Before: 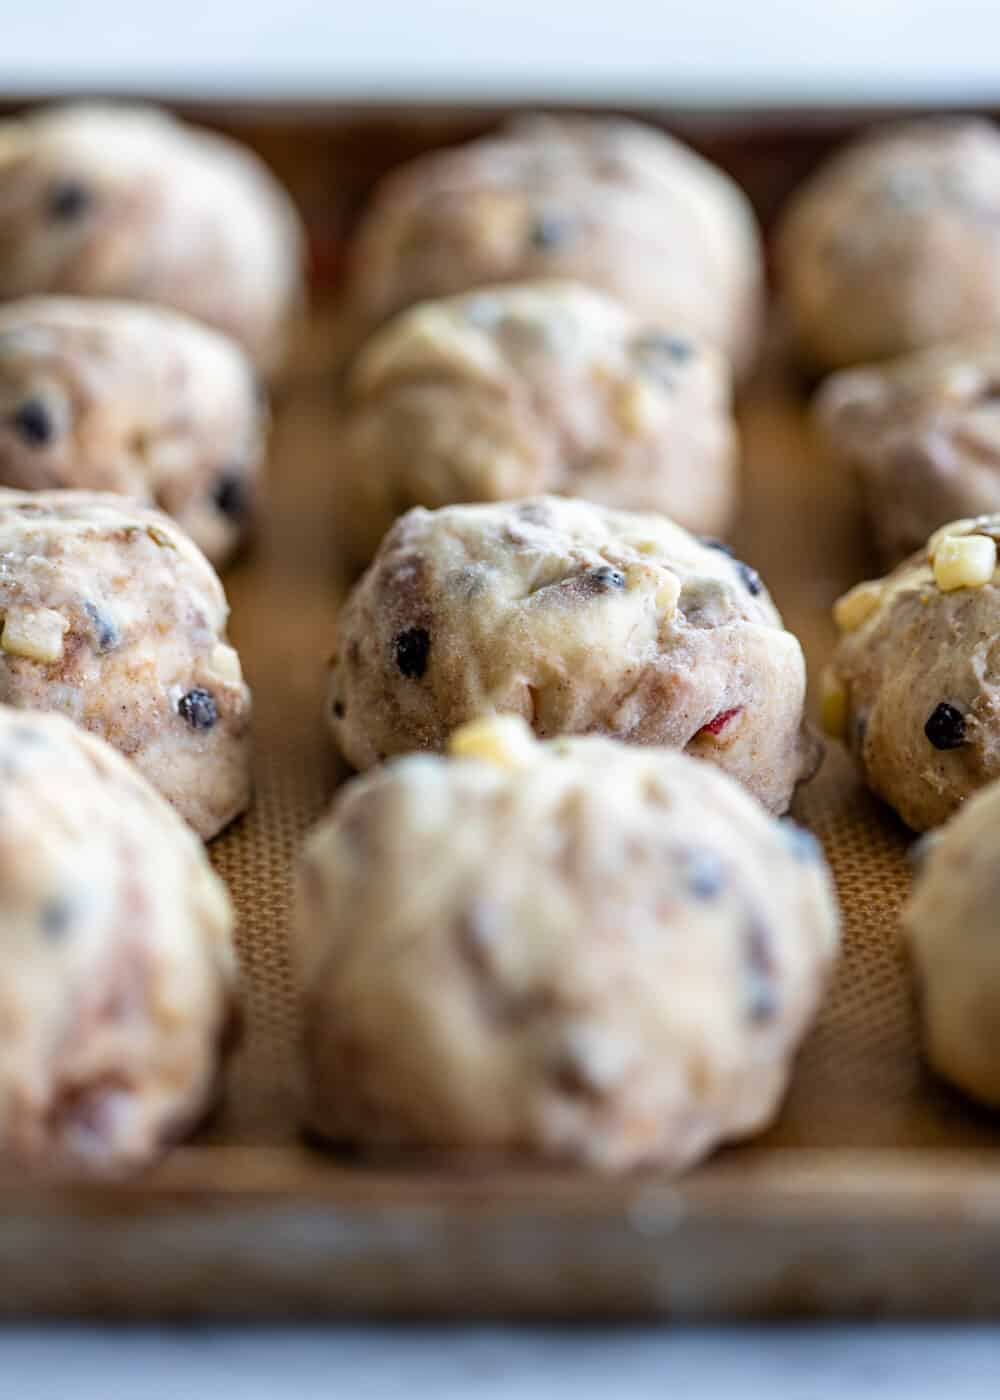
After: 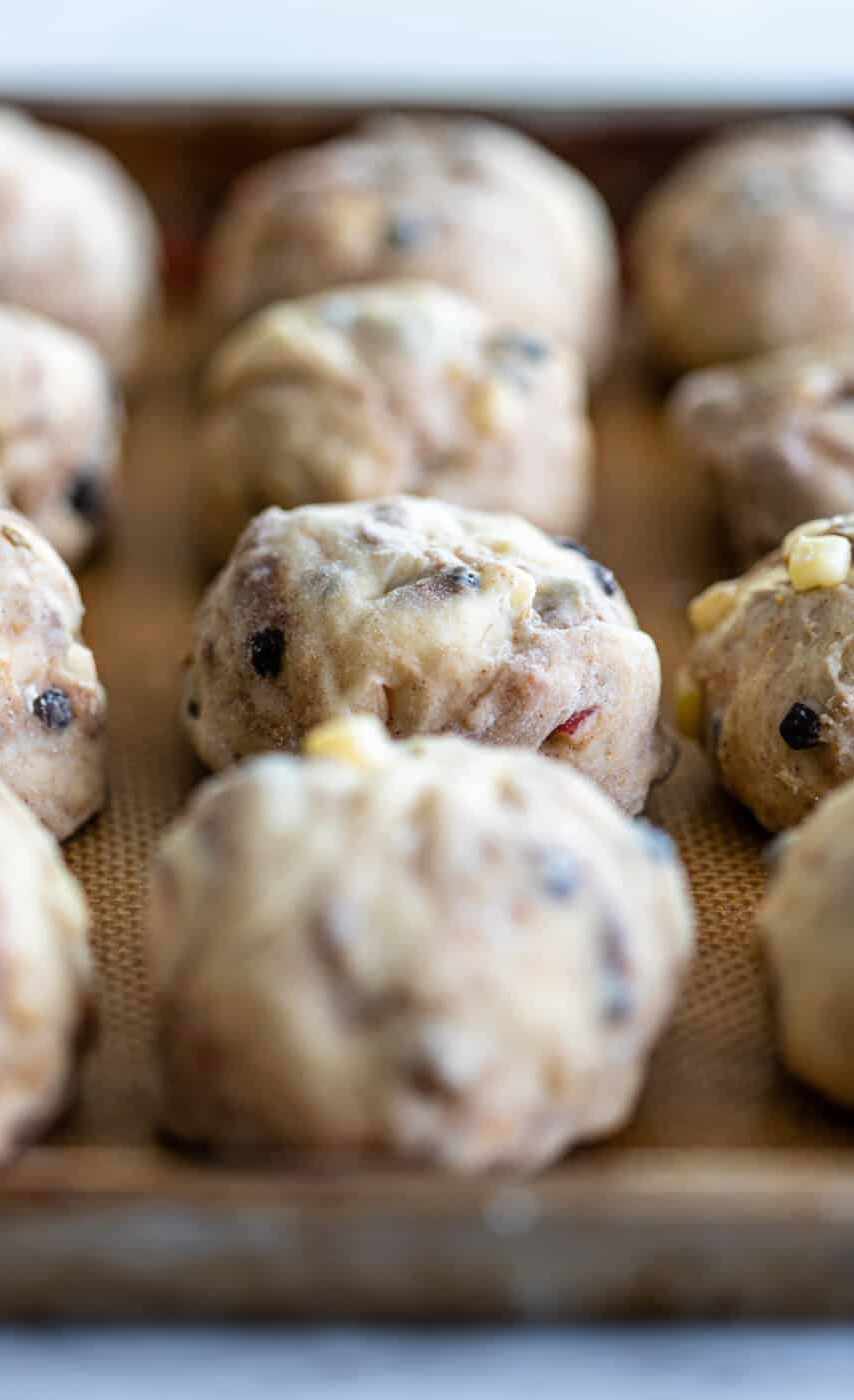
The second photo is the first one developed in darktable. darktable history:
haze removal: strength -0.05
crop and rotate: left 14.584%
